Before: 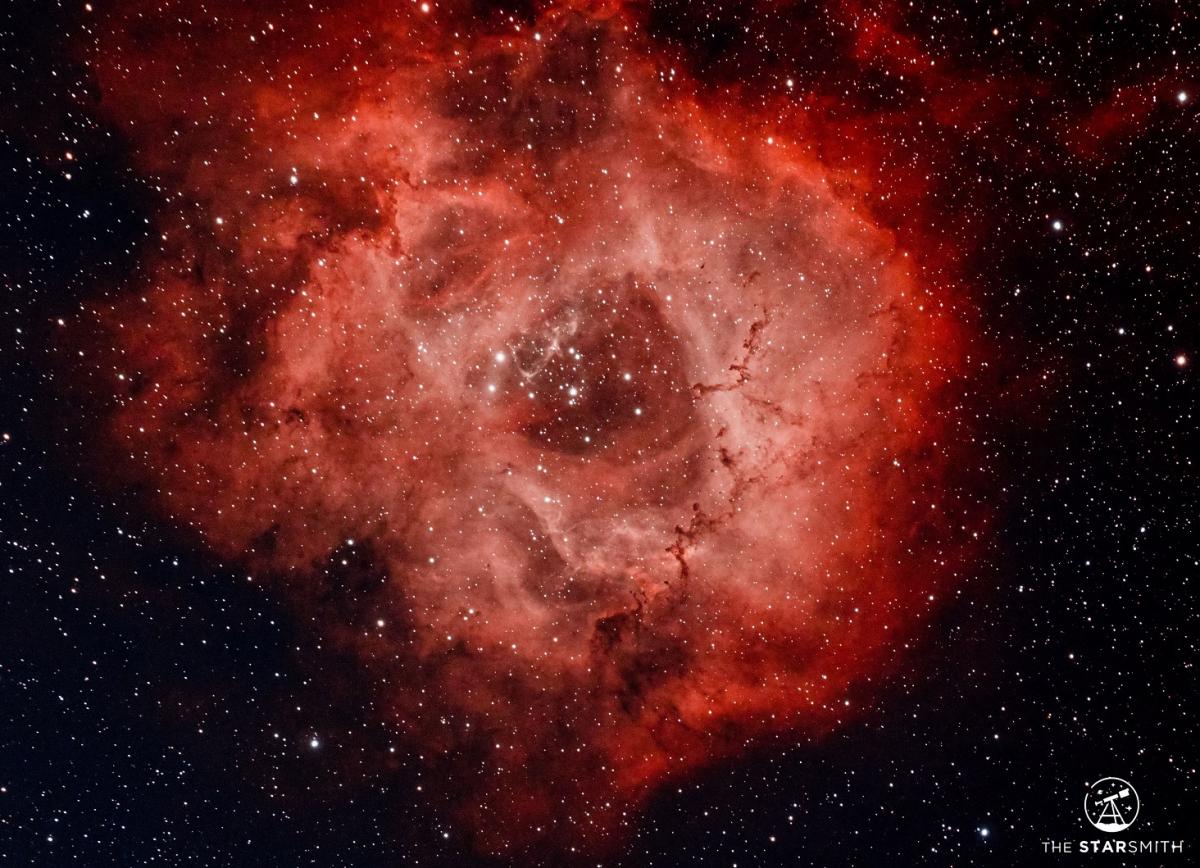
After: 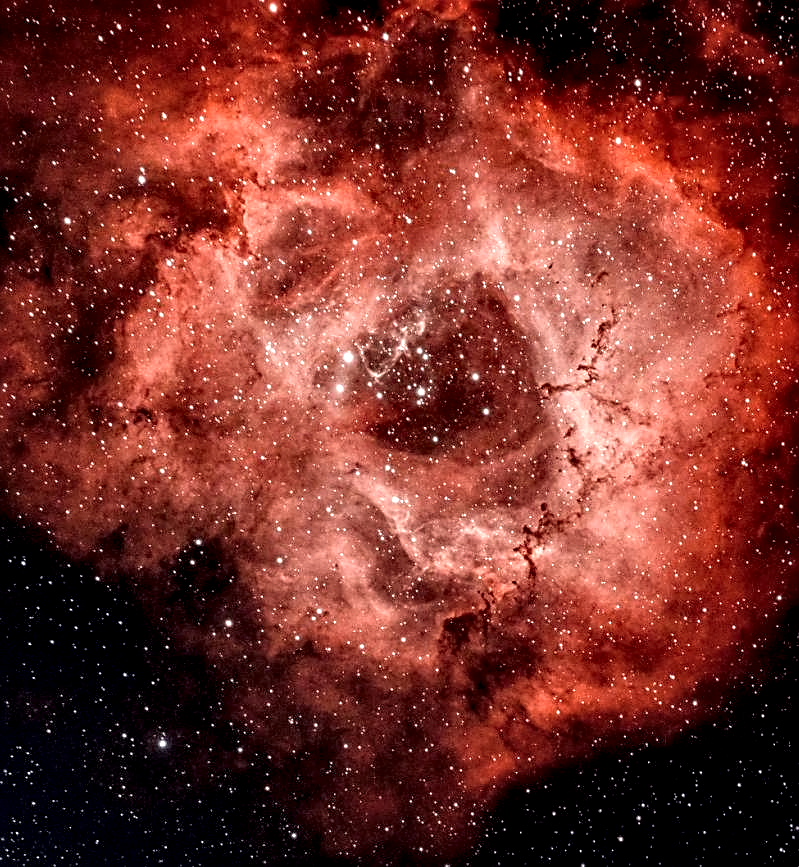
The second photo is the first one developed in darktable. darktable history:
sharpen: radius 2.543, amount 0.636
crop and rotate: left 12.673%, right 20.66%
local contrast: highlights 19%, detail 186%
rotate and perspective: crop left 0, crop top 0
